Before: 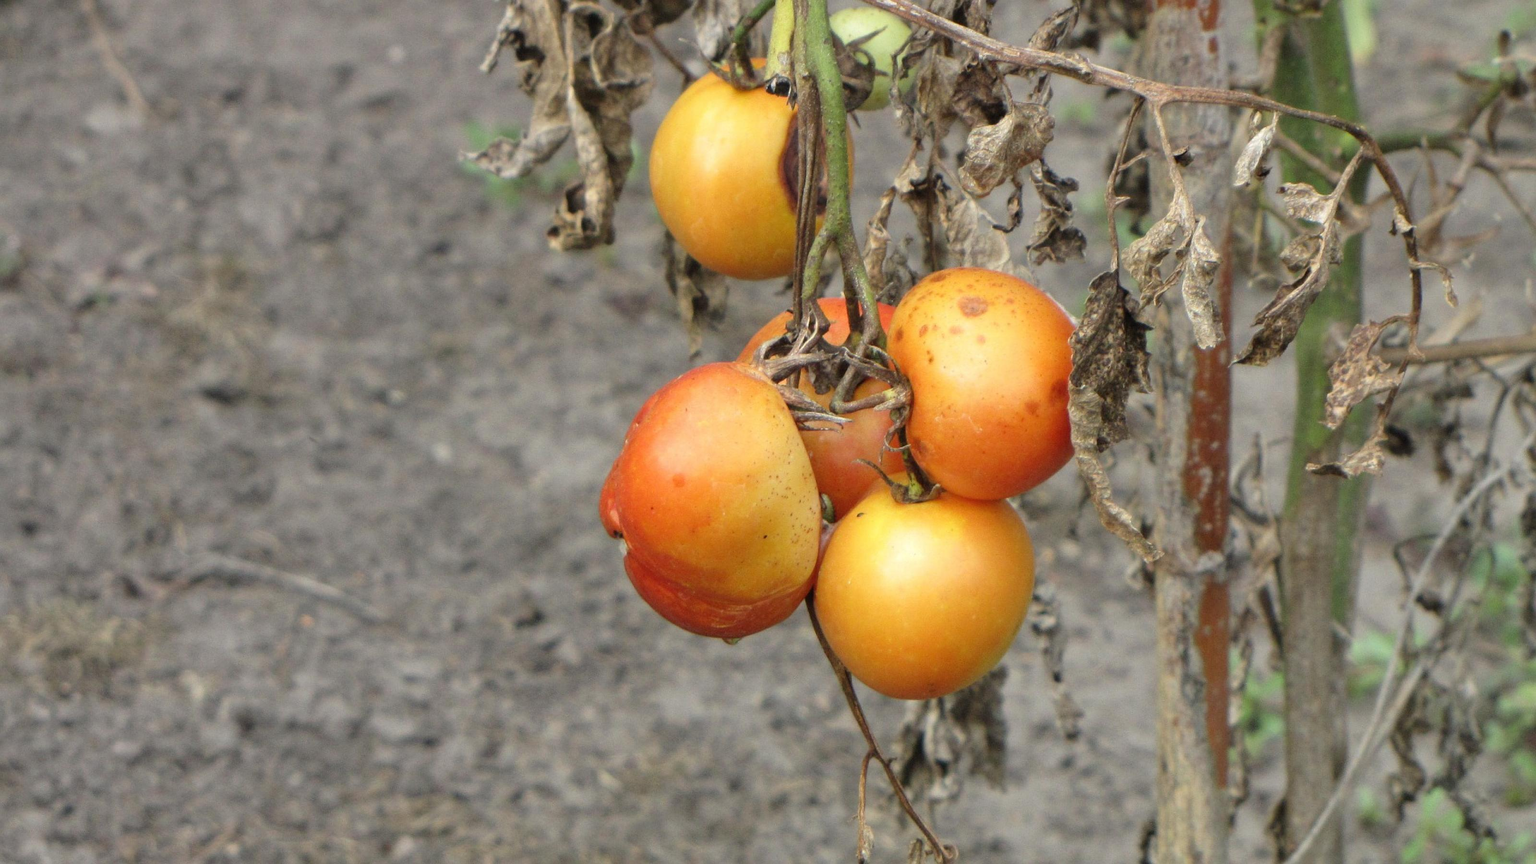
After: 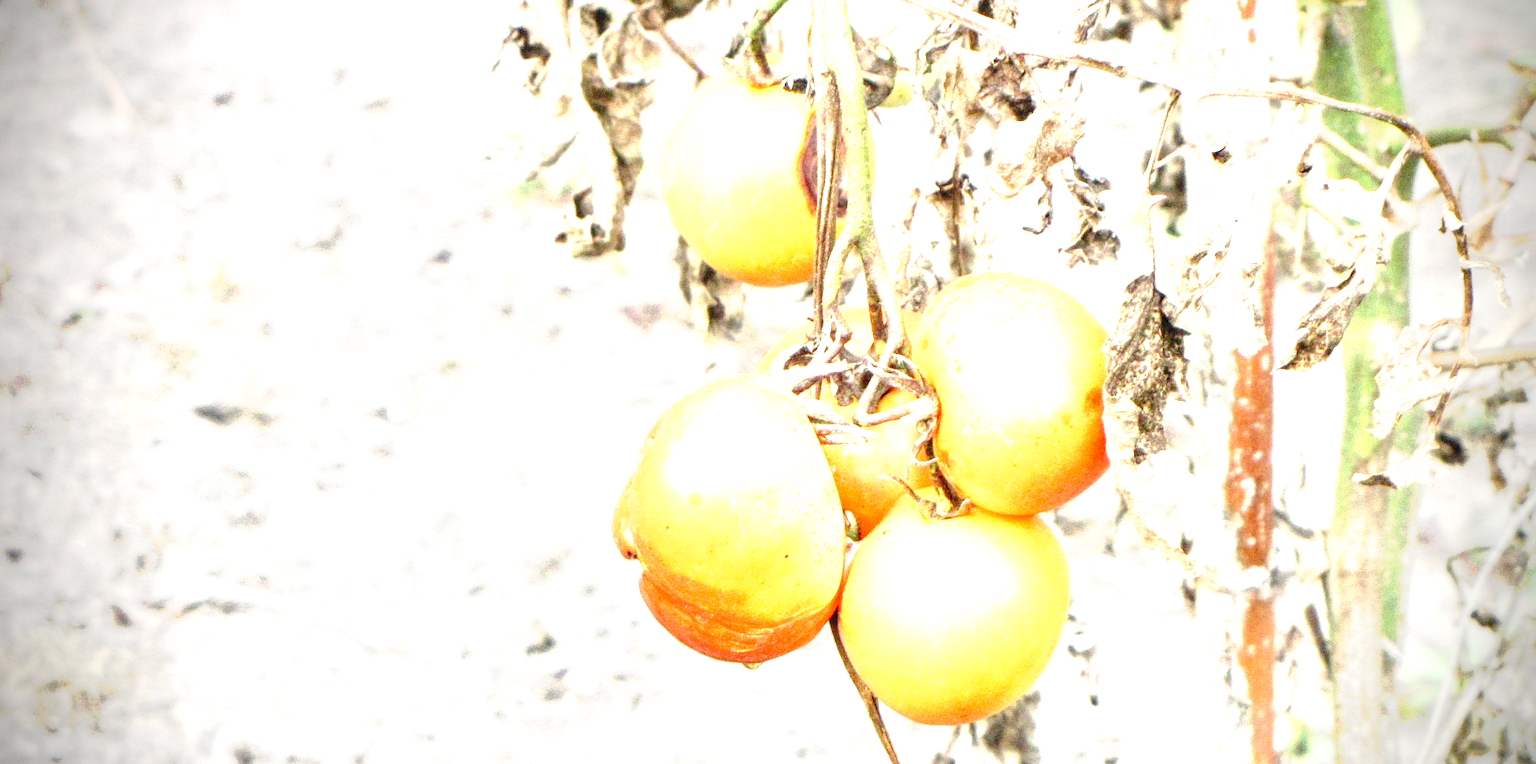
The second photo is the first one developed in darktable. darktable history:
tone curve: curves: ch0 [(0, 0) (0.003, 0) (0.011, 0.001) (0.025, 0.001) (0.044, 0.003) (0.069, 0.009) (0.1, 0.018) (0.136, 0.032) (0.177, 0.074) (0.224, 0.13) (0.277, 0.218) (0.335, 0.321) (0.399, 0.425) (0.468, 0.523) (0.543, 0.617) (0.623, 0.708) (0.709, 0.789) (0.801, 0.873) (0.898, 0.967) (1, 1)], preserve colors none
local contrast: on, module defaults
exposure: black level correction 0.001, exposure 2.545 EV, compensate exposure bias true, compensate highlight preservation false
crop and rotate: angle 0.566°, left 0.297%, right 2.765%, bottom 14.242%
vignetting: brightness -0.99, saturation 0.497
